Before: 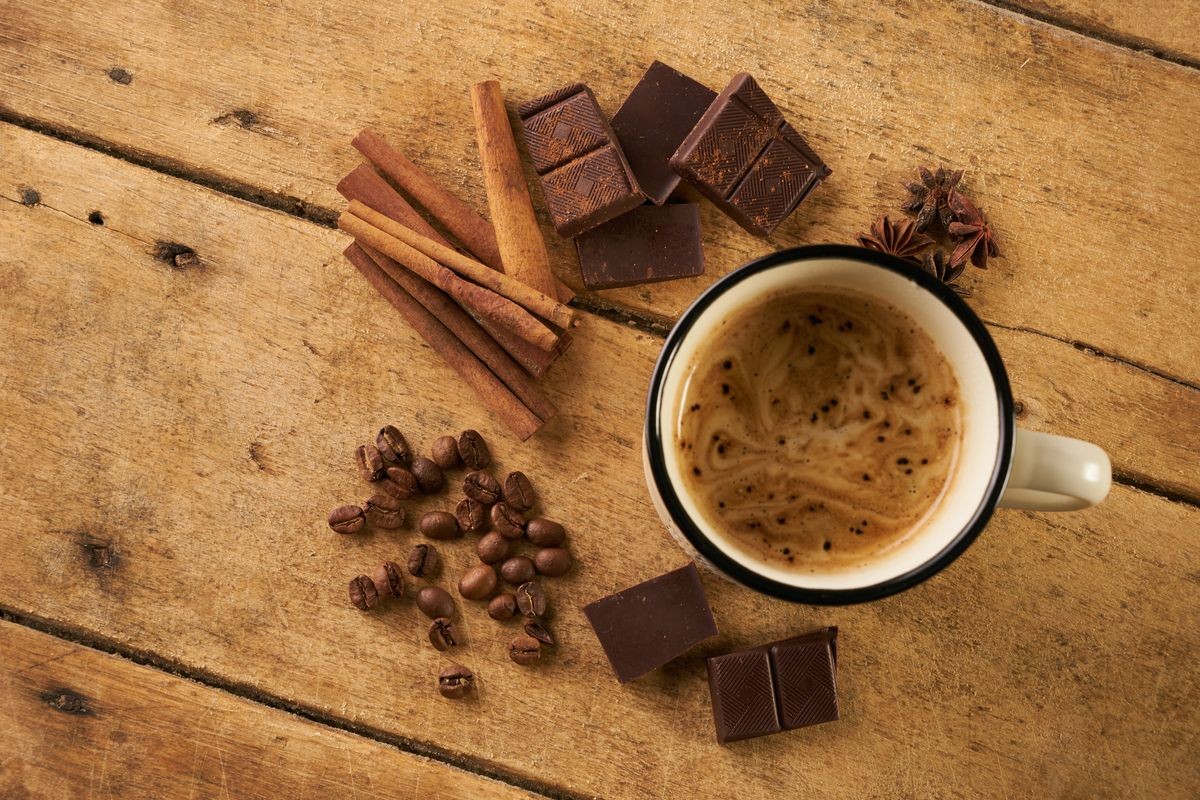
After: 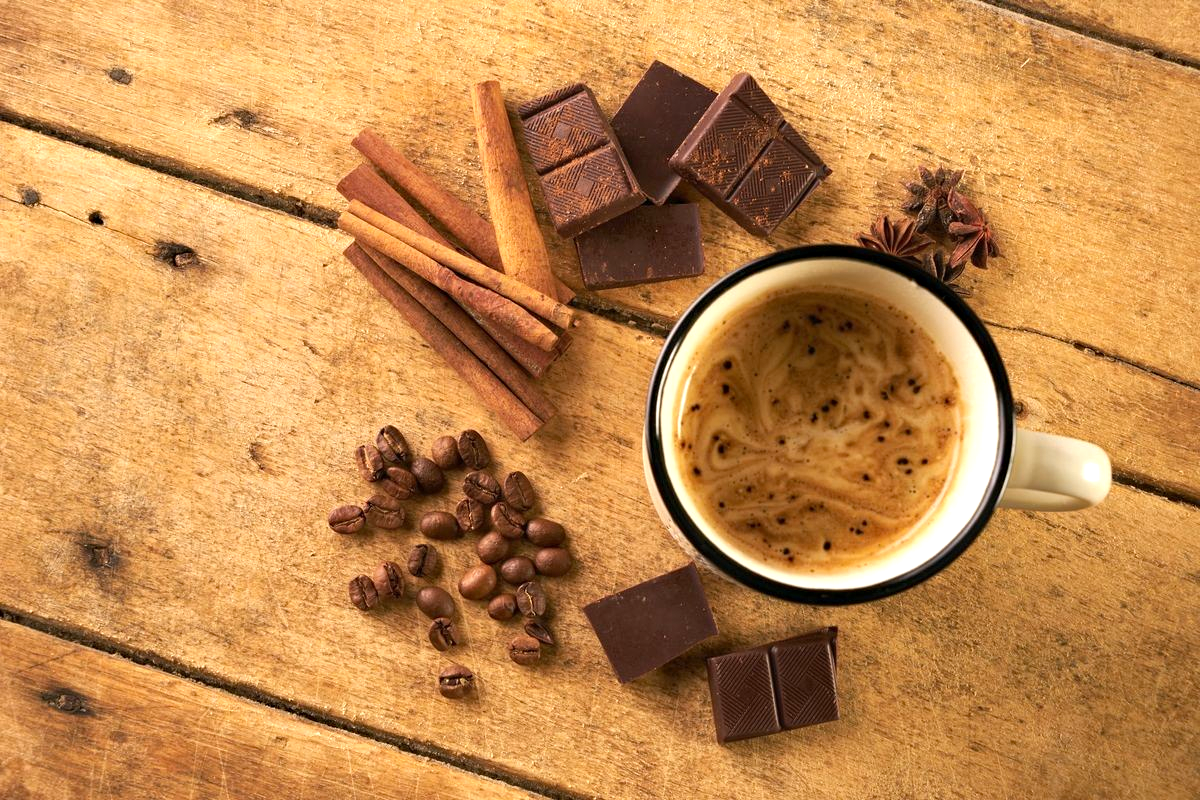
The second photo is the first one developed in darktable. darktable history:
exposure: black level correction 0, exposure 0.7 EV, compensate exposure bias true, compensate highlight preservation false
haze removal: compatibility mode true, adaptive false
